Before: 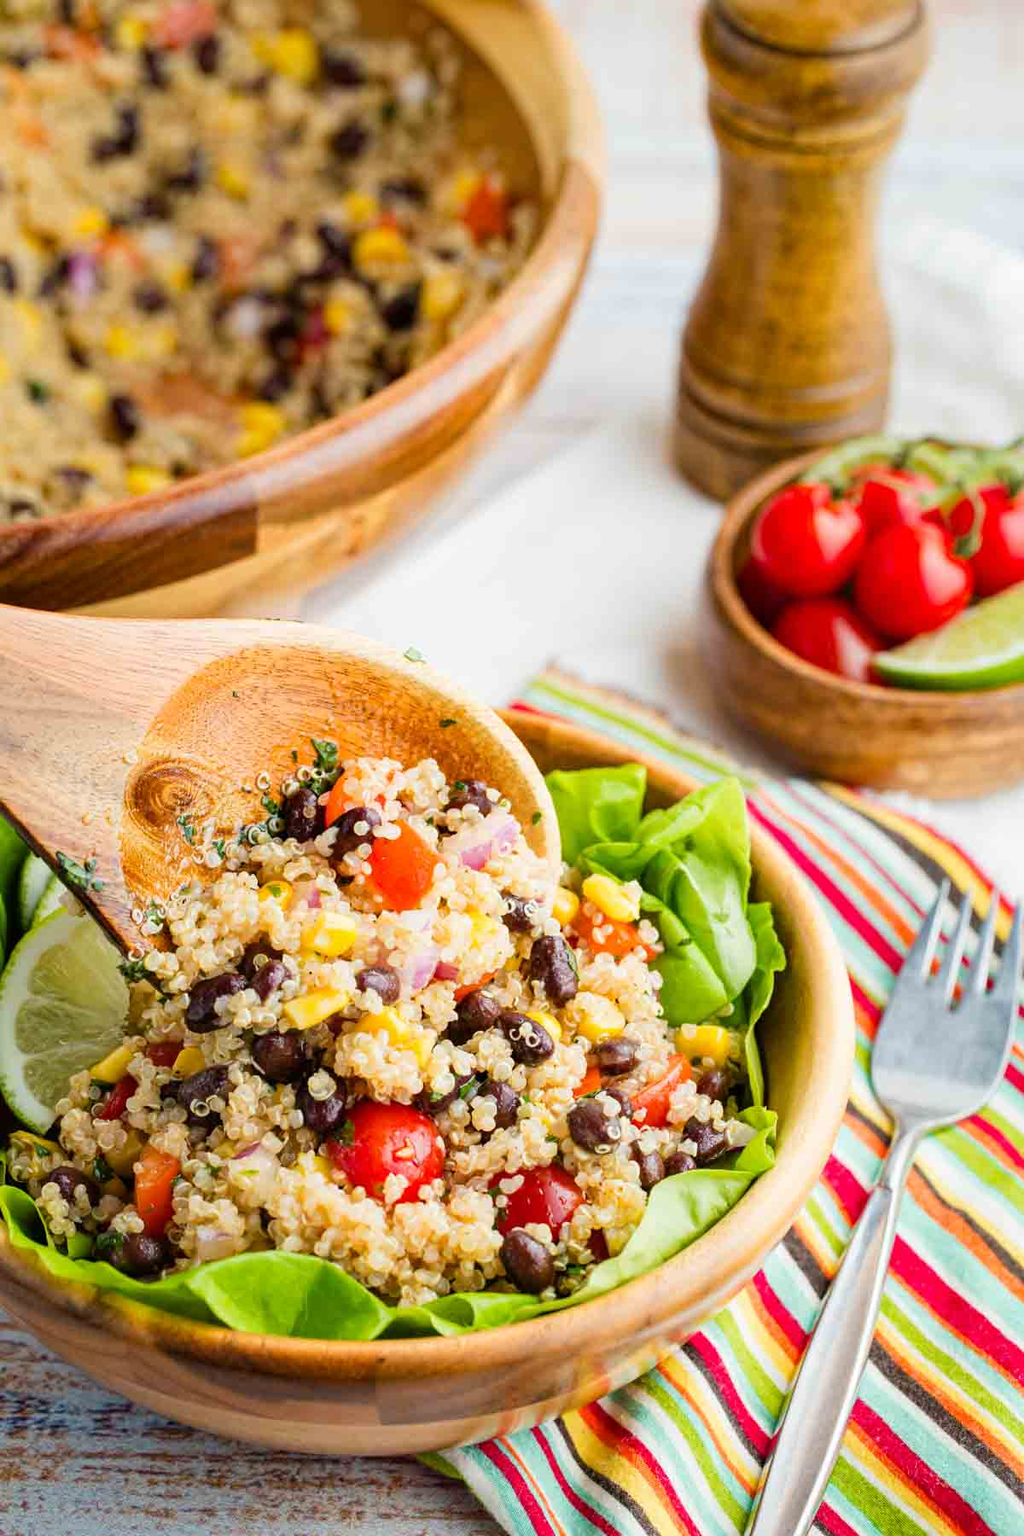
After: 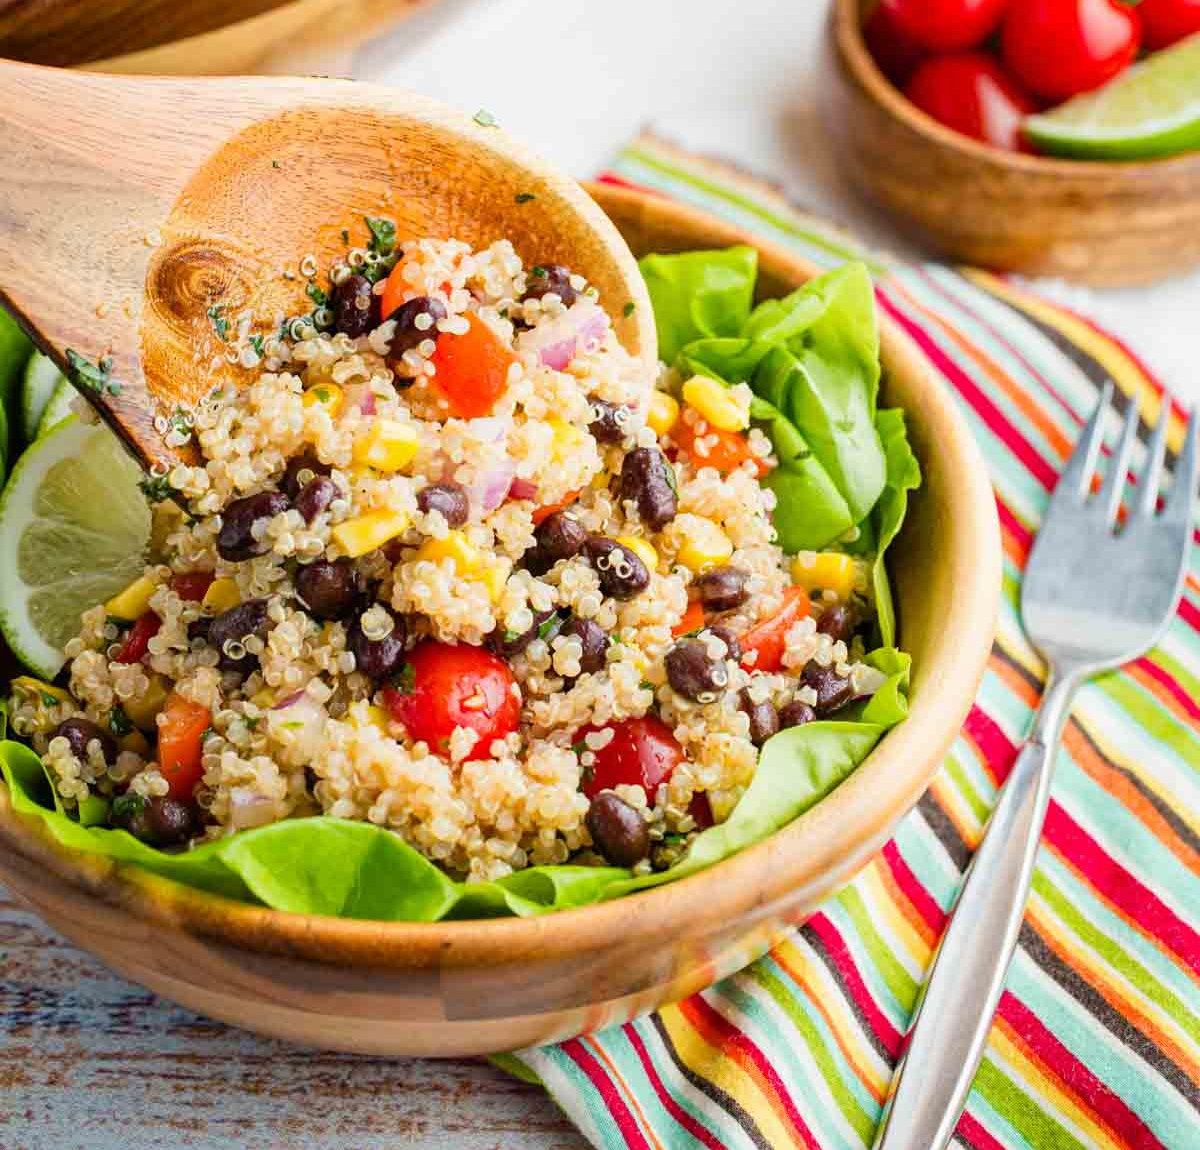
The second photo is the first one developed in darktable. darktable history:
crop and rotate: top 36.075%
exposure: exposure -0.013 EV, compensate exposure bias true, compensate highlight preservation false
